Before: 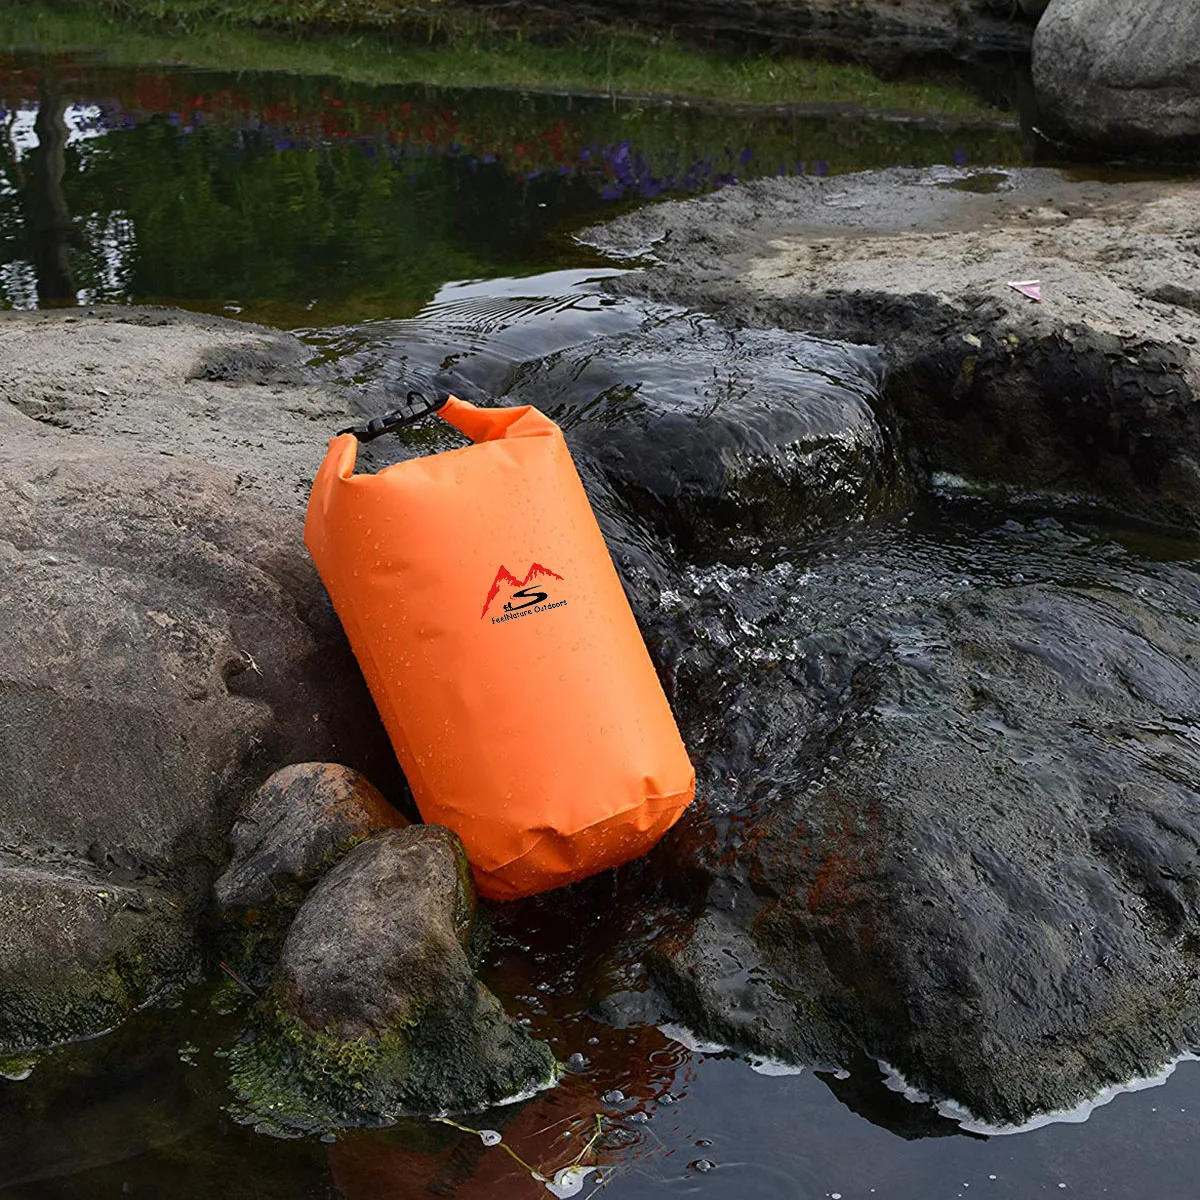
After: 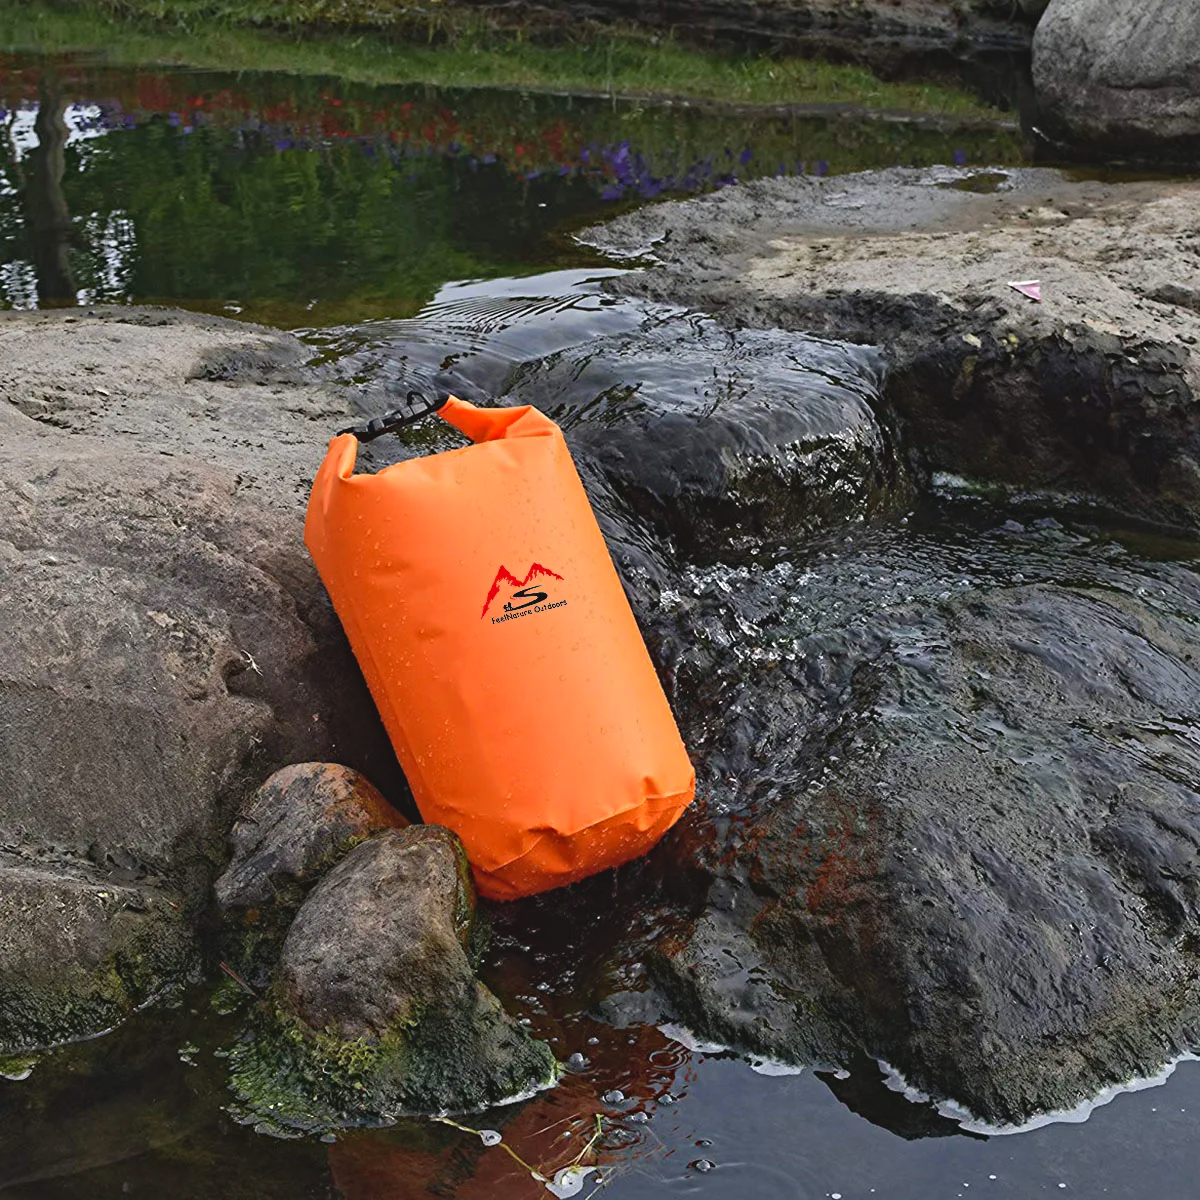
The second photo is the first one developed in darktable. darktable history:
contrast equalizer: y [[0.5, 0.5, 0.501, 0.63, 0.504, 0.5], [0.5 ×6], [0.5 ×6], [0 ×6], [0 ×6]]
contrast brightness saturation: contrast -0.1, brightness 0.05, saturation 0.08
